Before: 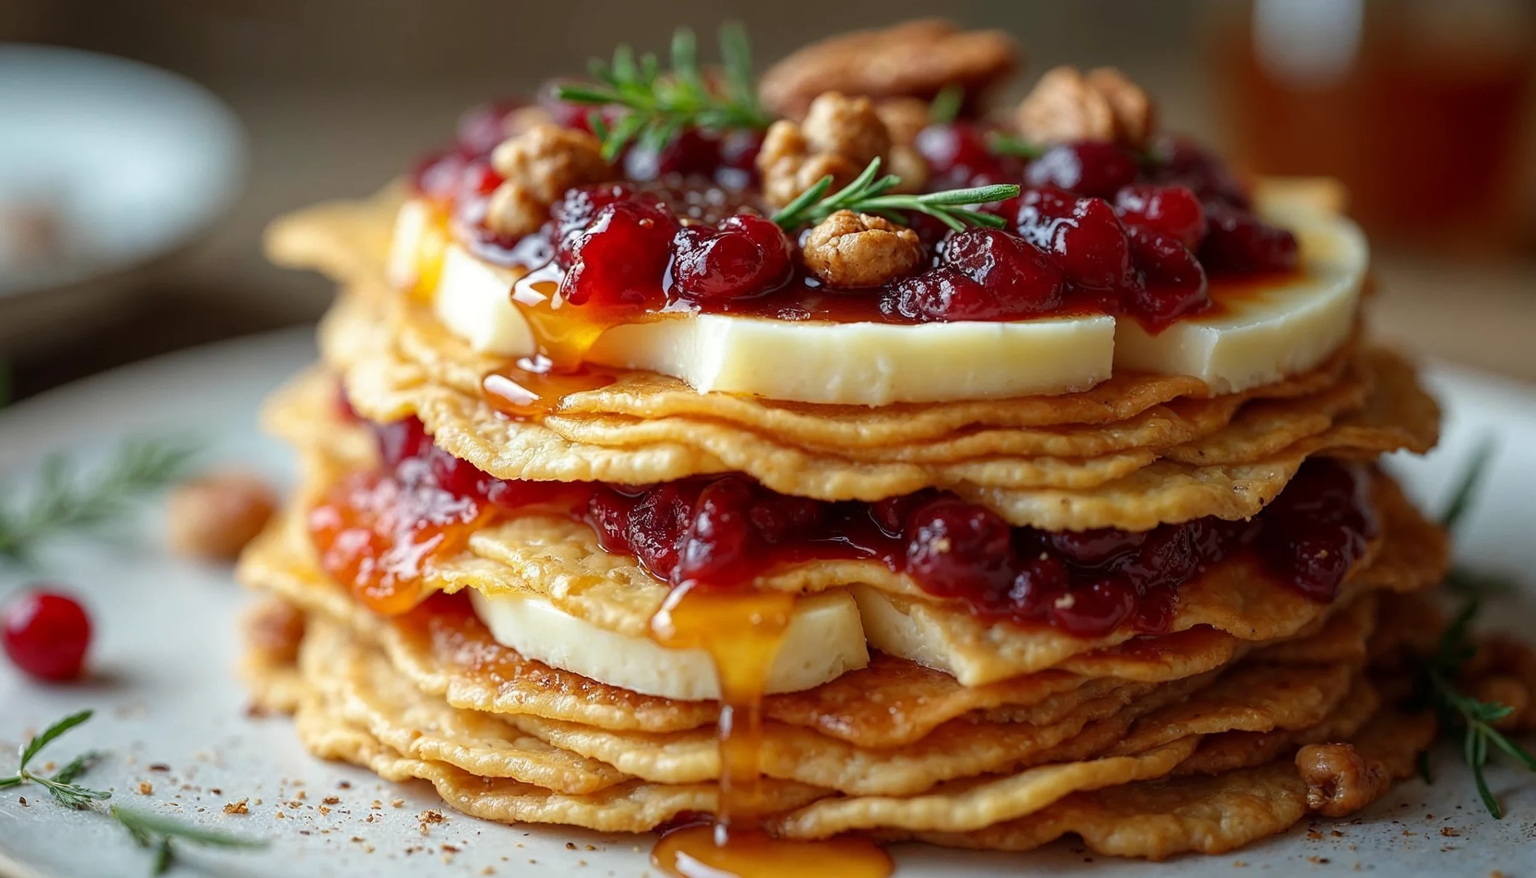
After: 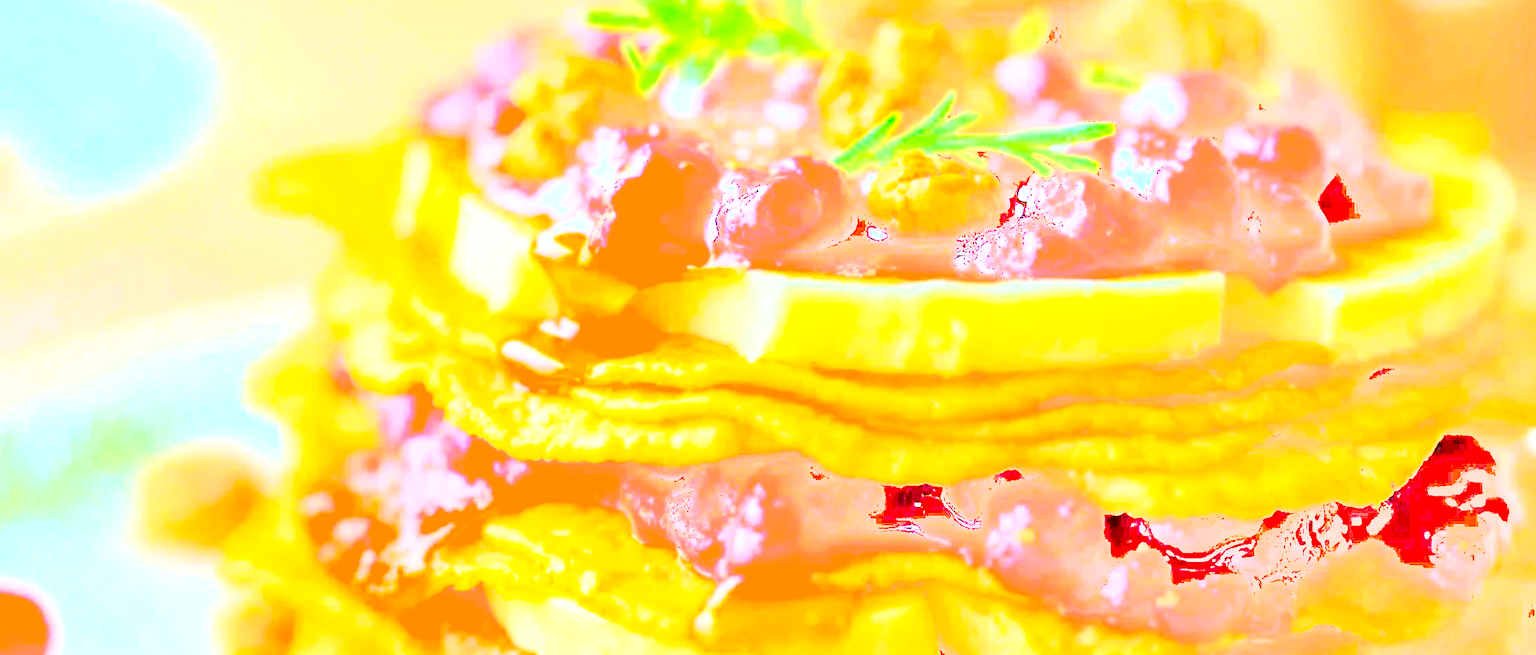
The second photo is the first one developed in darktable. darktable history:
exposure: exposure 7.925 EV, compensate highlight preservation false
crop: left 3.086%, top 8.888%, right 9.62%, bottom 25.889%
velvia: on, module defaults
sharpen: on, module defaults
shadows and highlights: soften with gaussian
local contrast: highlights 106%, shadows 100%, detail 119%, midtone range 0.2
tone equalizer: mask exposure compensation -0.499 EV
